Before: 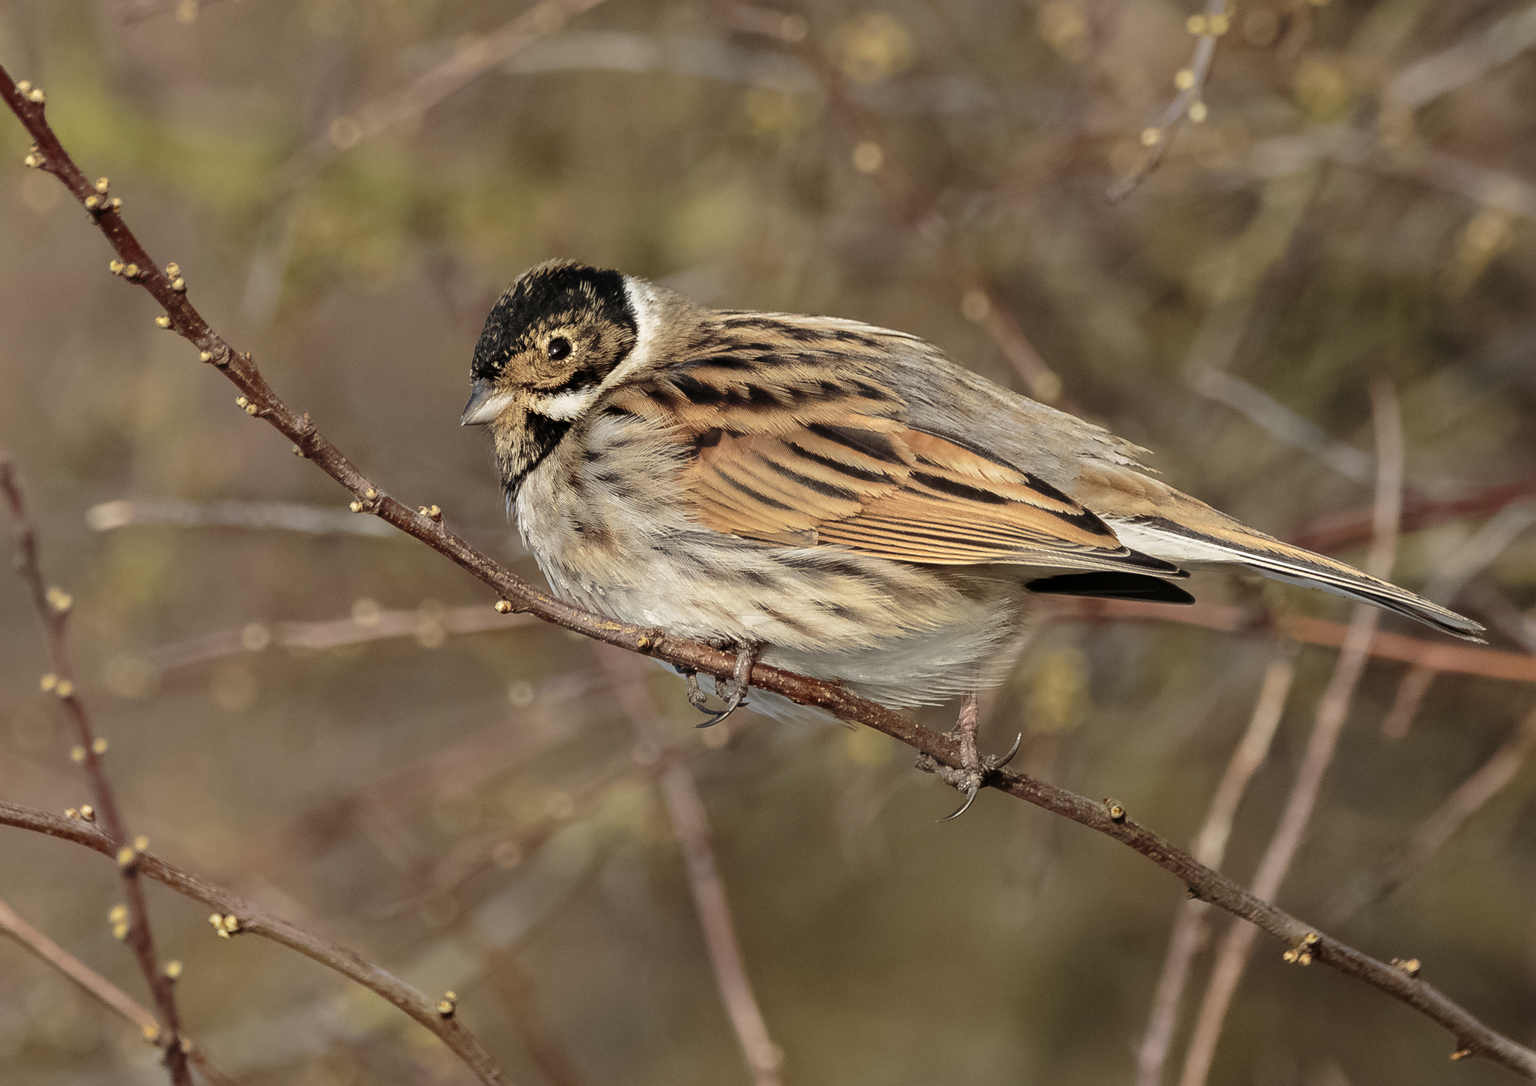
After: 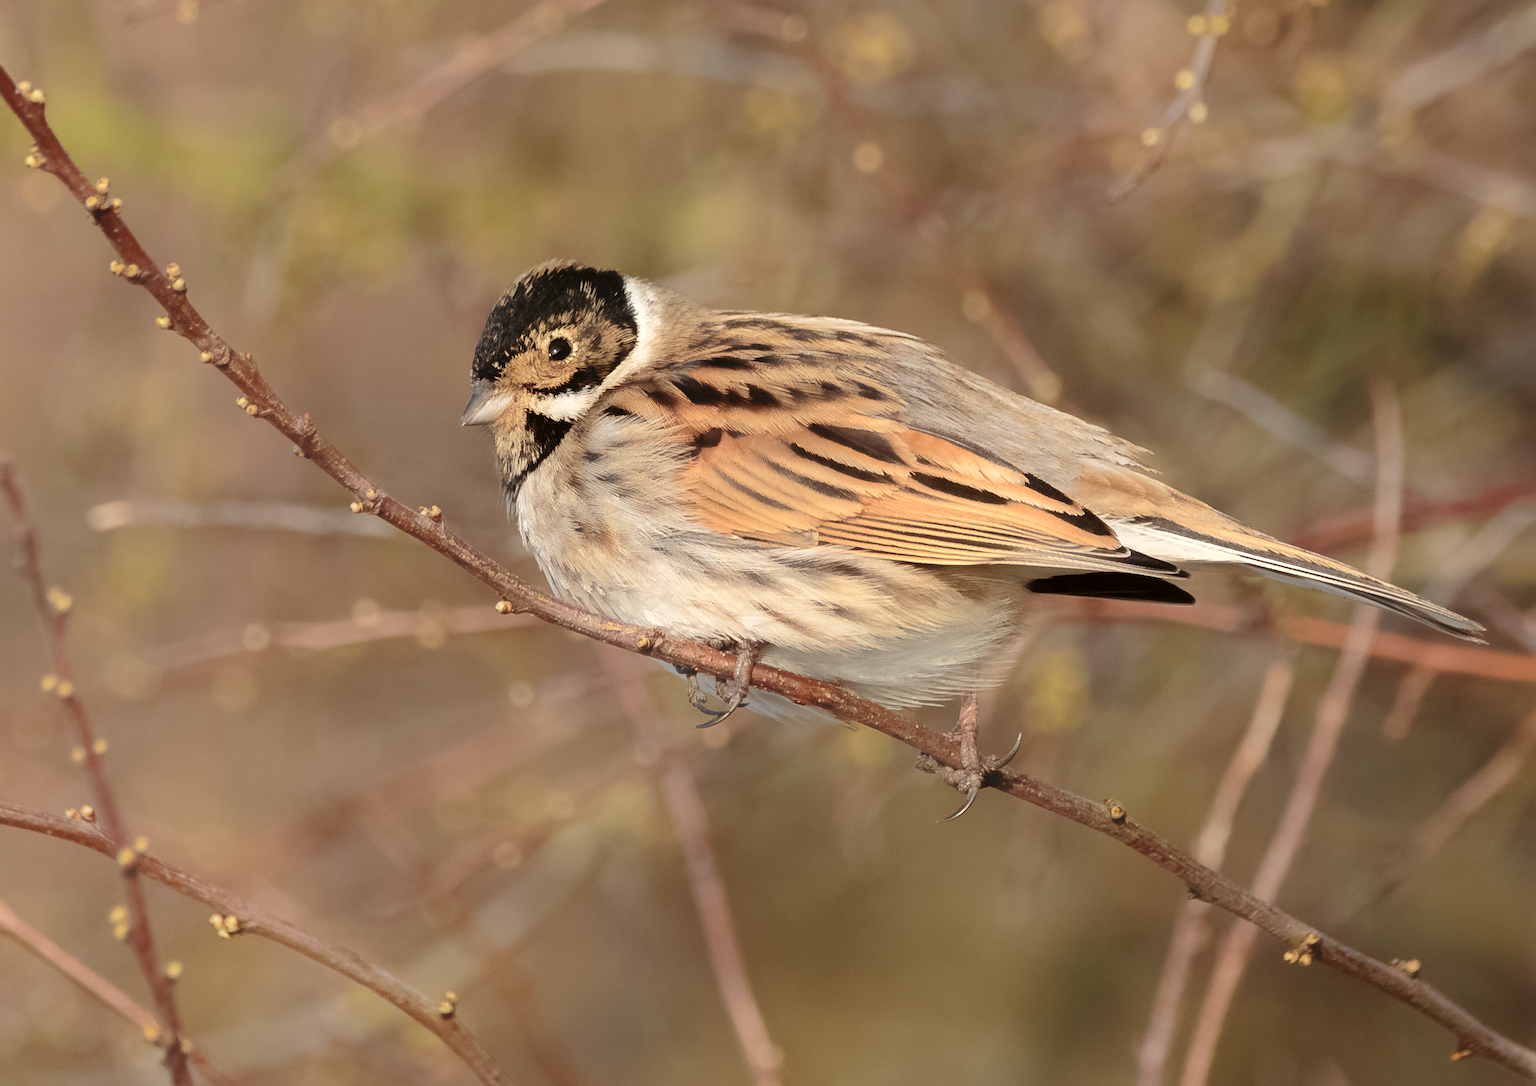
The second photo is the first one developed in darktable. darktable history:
exposure: black level correction 0.001, exposure 0.5 EV, compensate exposure bias true, compensate highlight preservation false
contrast equalizer: octaves 7, y [[0.6 ×6], [0.55 ×6], [0 ×6], [0 ×6], [0 ×6]], mix -1
